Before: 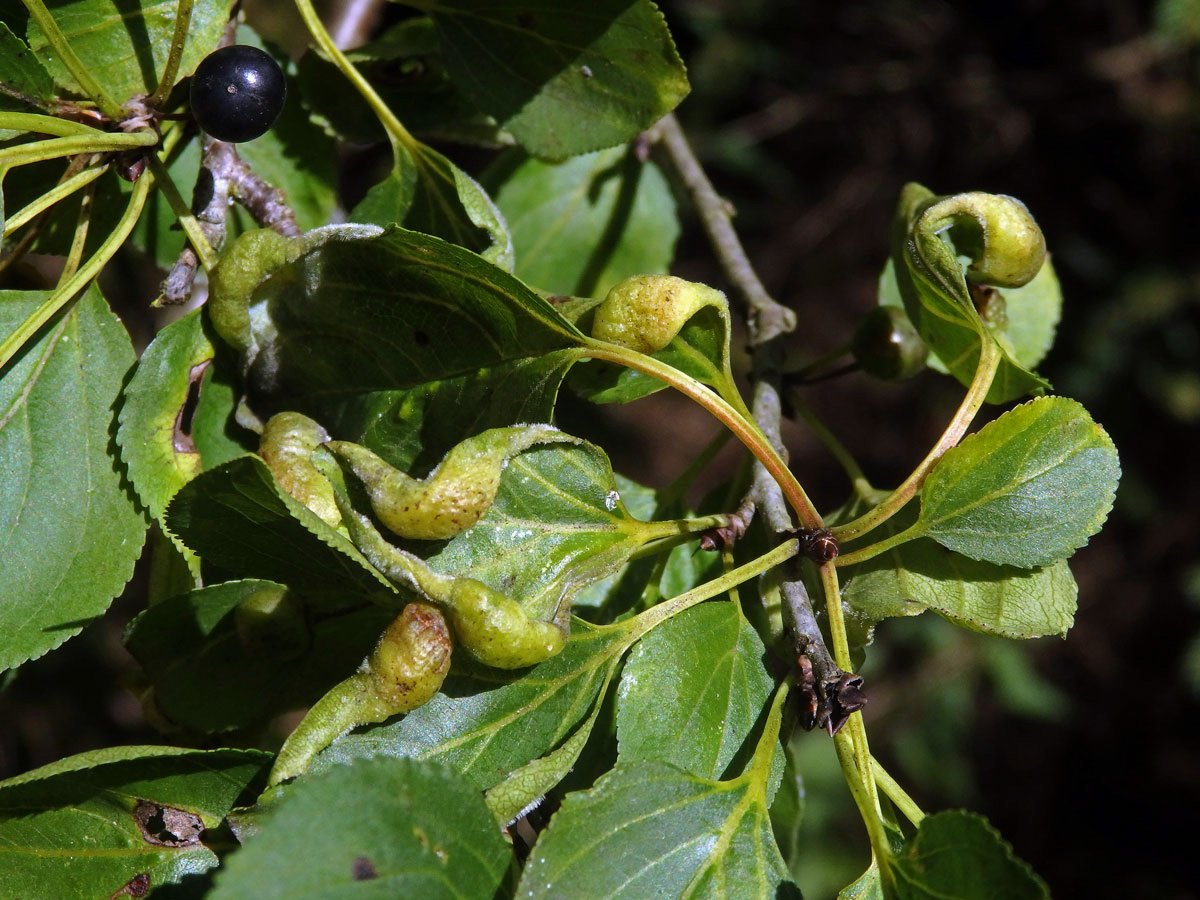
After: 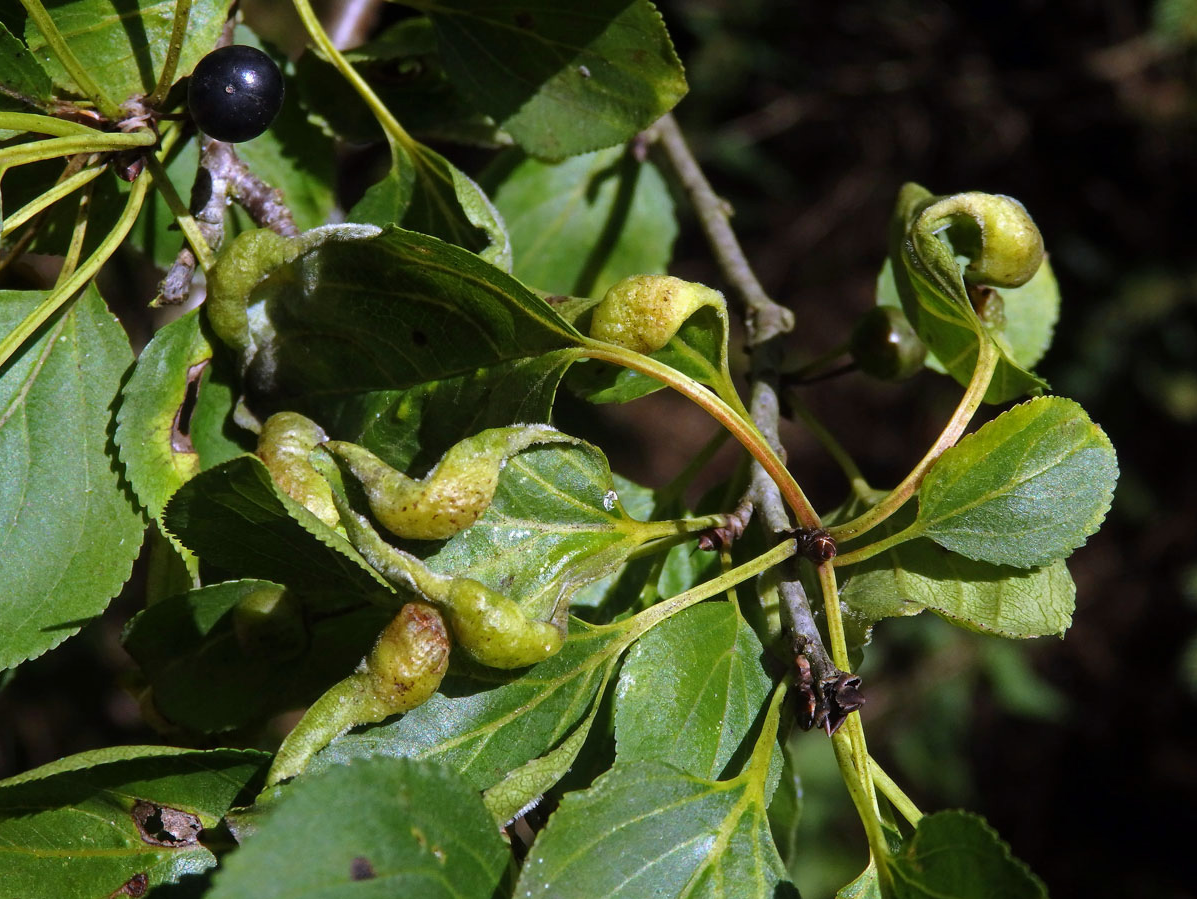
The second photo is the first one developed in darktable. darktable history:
crop and rotate: left 0.2%, bottom 0.001%
